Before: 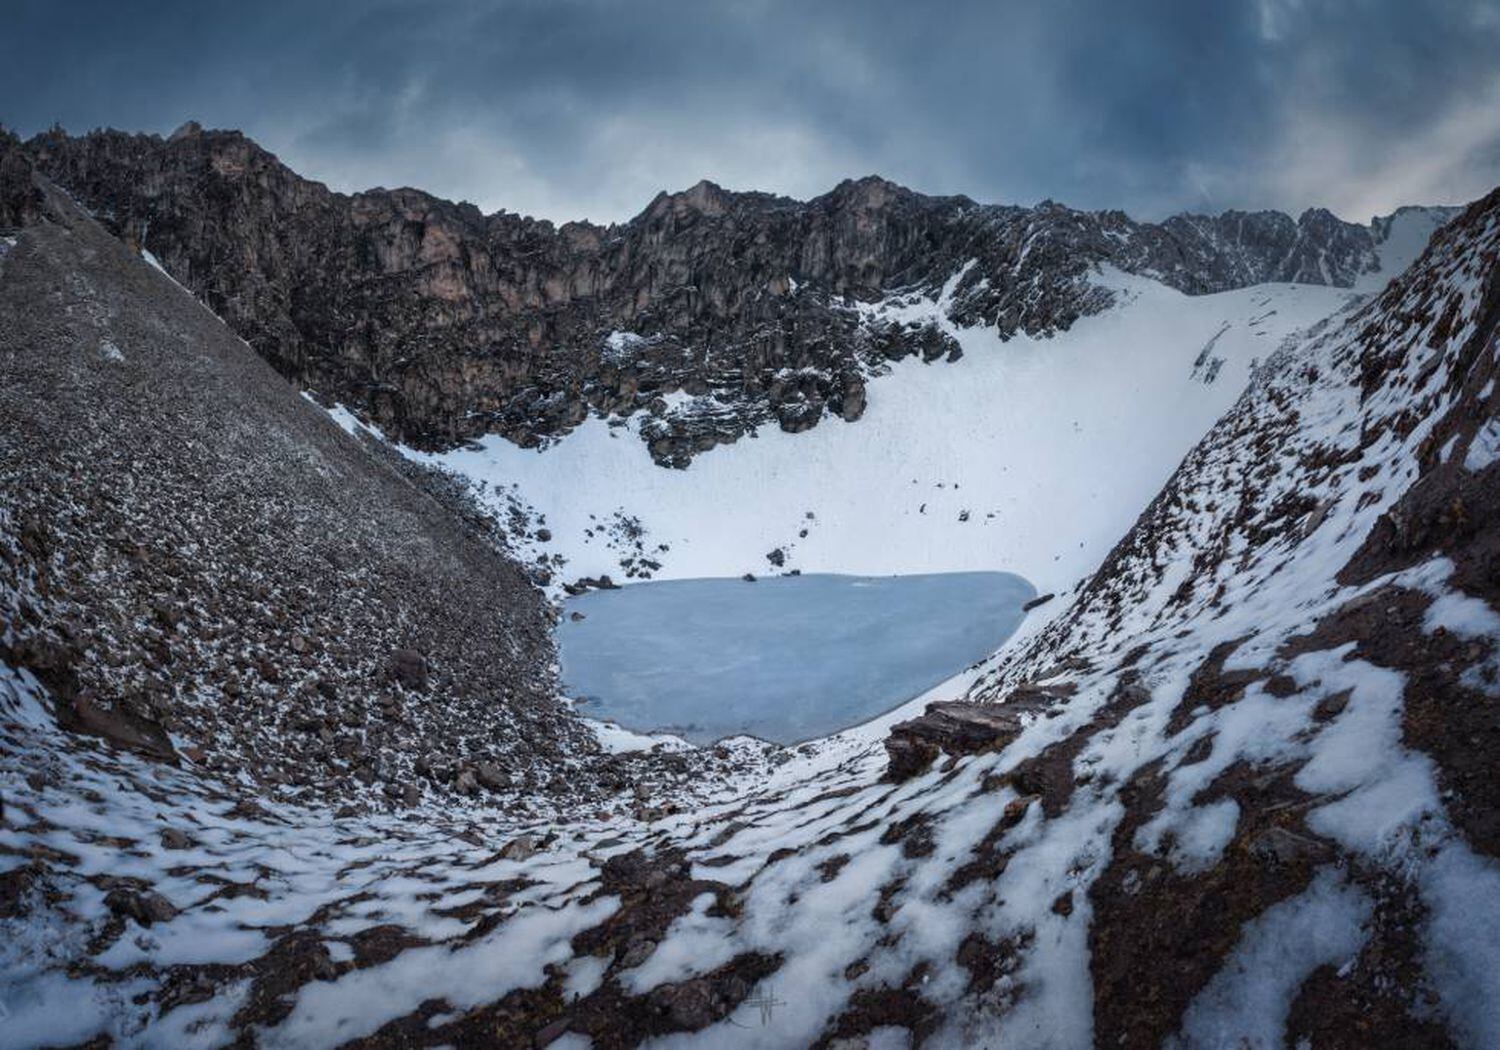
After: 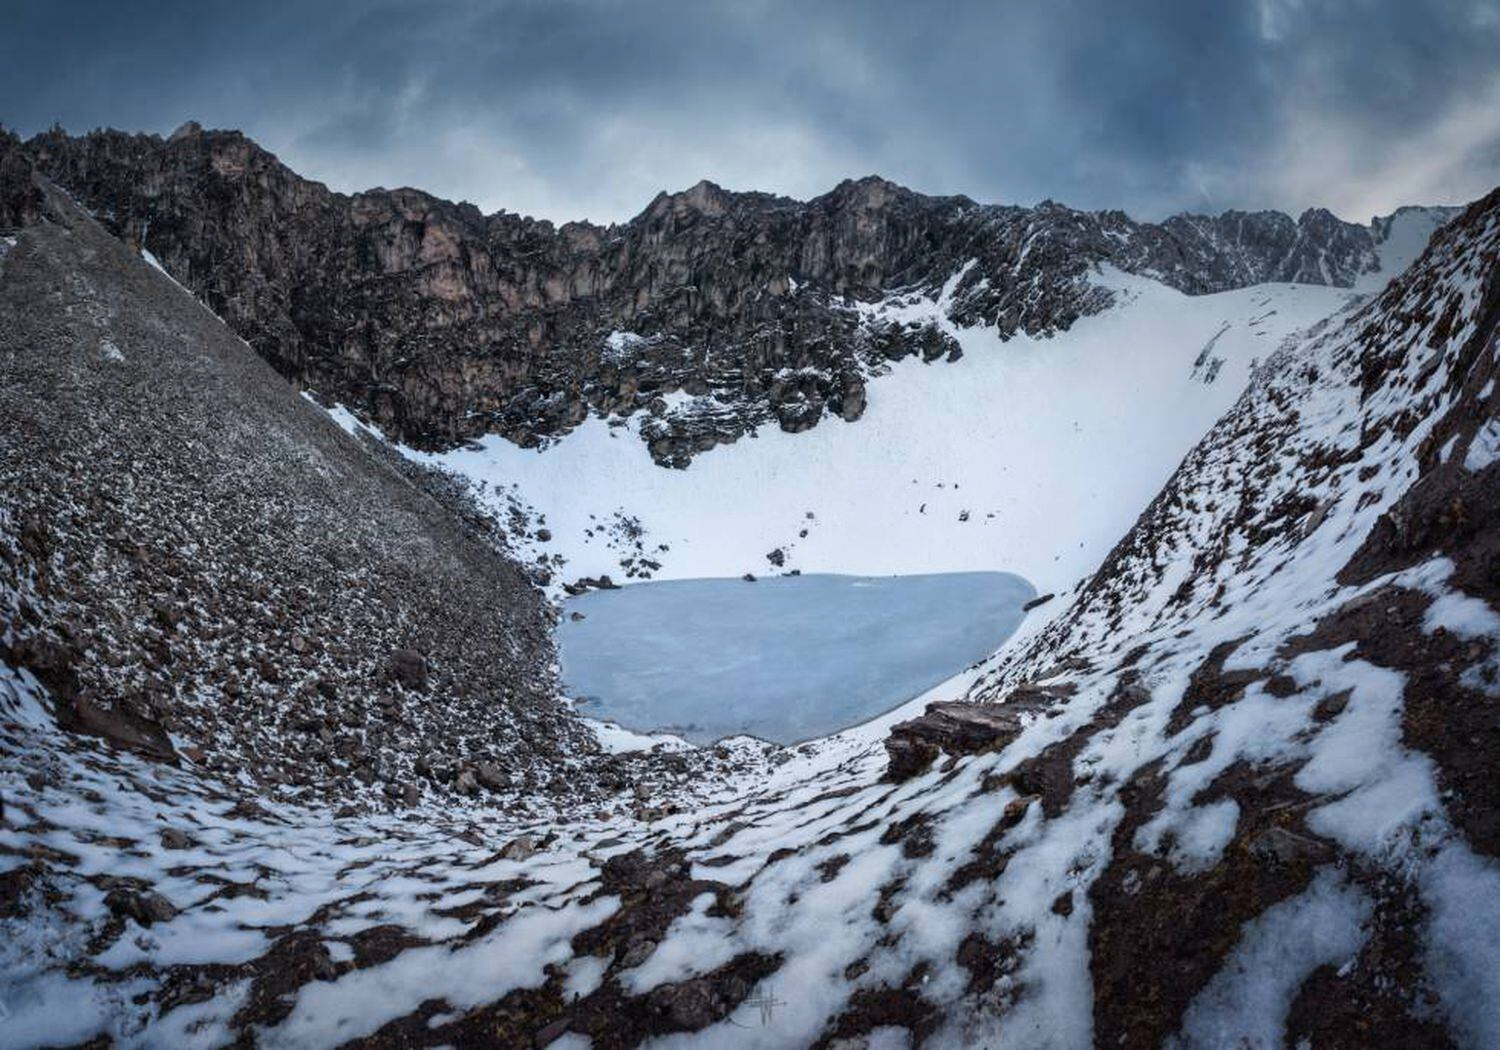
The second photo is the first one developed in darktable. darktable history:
tone curve: curves: ch0 [(0, 0) (0.004, 0.002) (0.02, 0.013) (0.218, 0.218) (0.664, 0.718) (0.832, 0.873) (1, 1)], color space Lab, independent channels, preserve colors none
